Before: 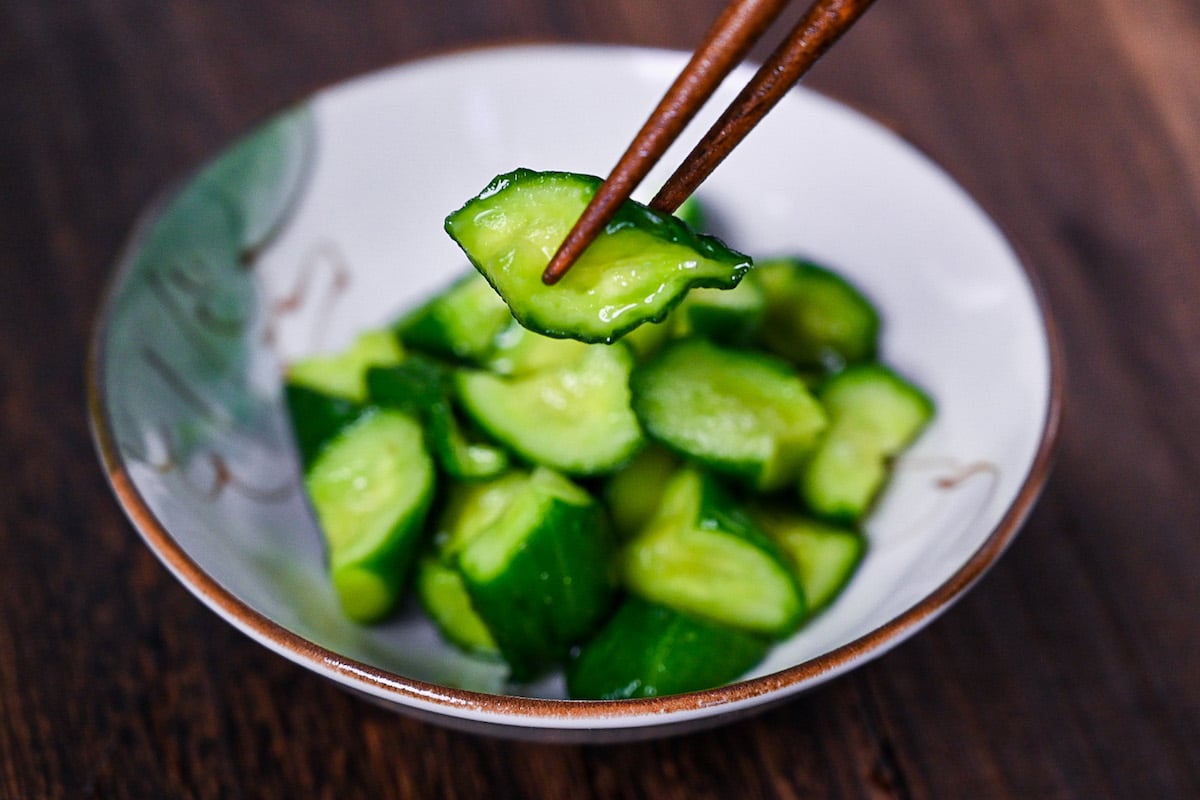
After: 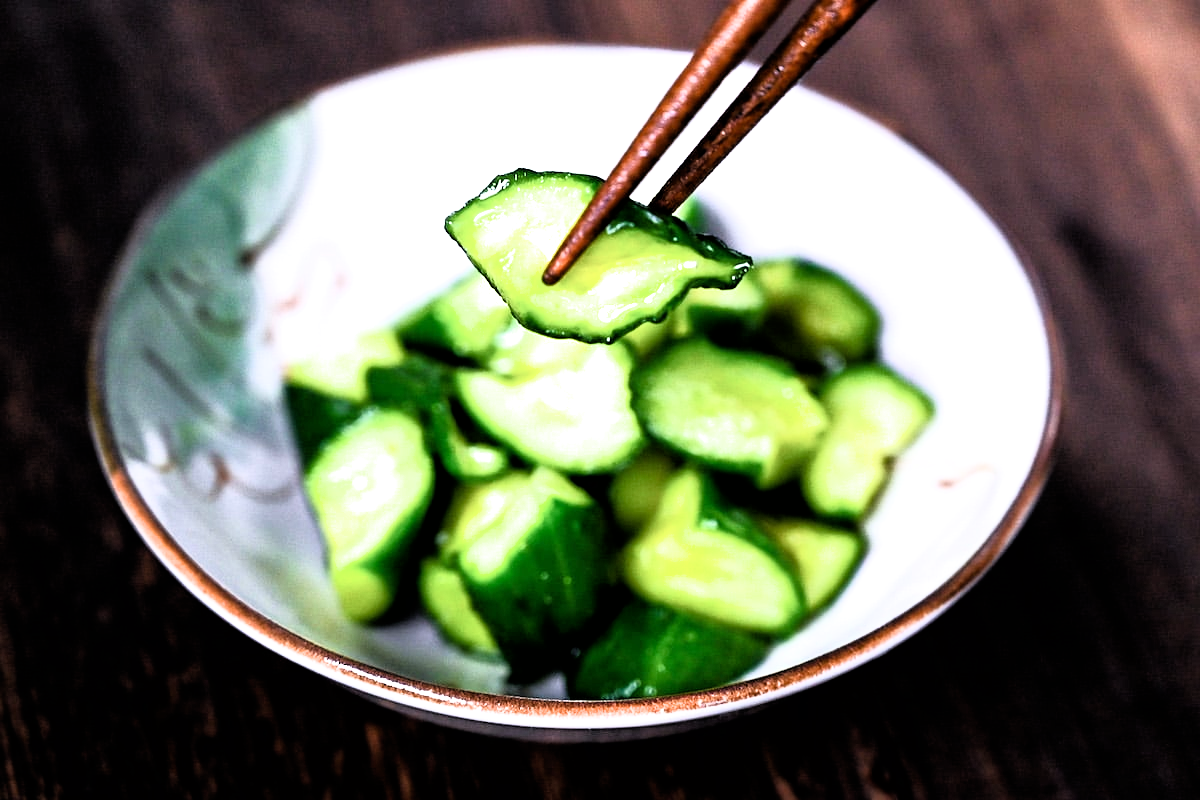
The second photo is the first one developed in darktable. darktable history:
filmic rgb: black relative exposure -3.66 EV, white relative exposure 2.44 EV, hardness 3.27
shadows and highlights: shadows 0.199, highlights 41.47
exposure: exposure 0.769 EV, compensate highlight preservation false
